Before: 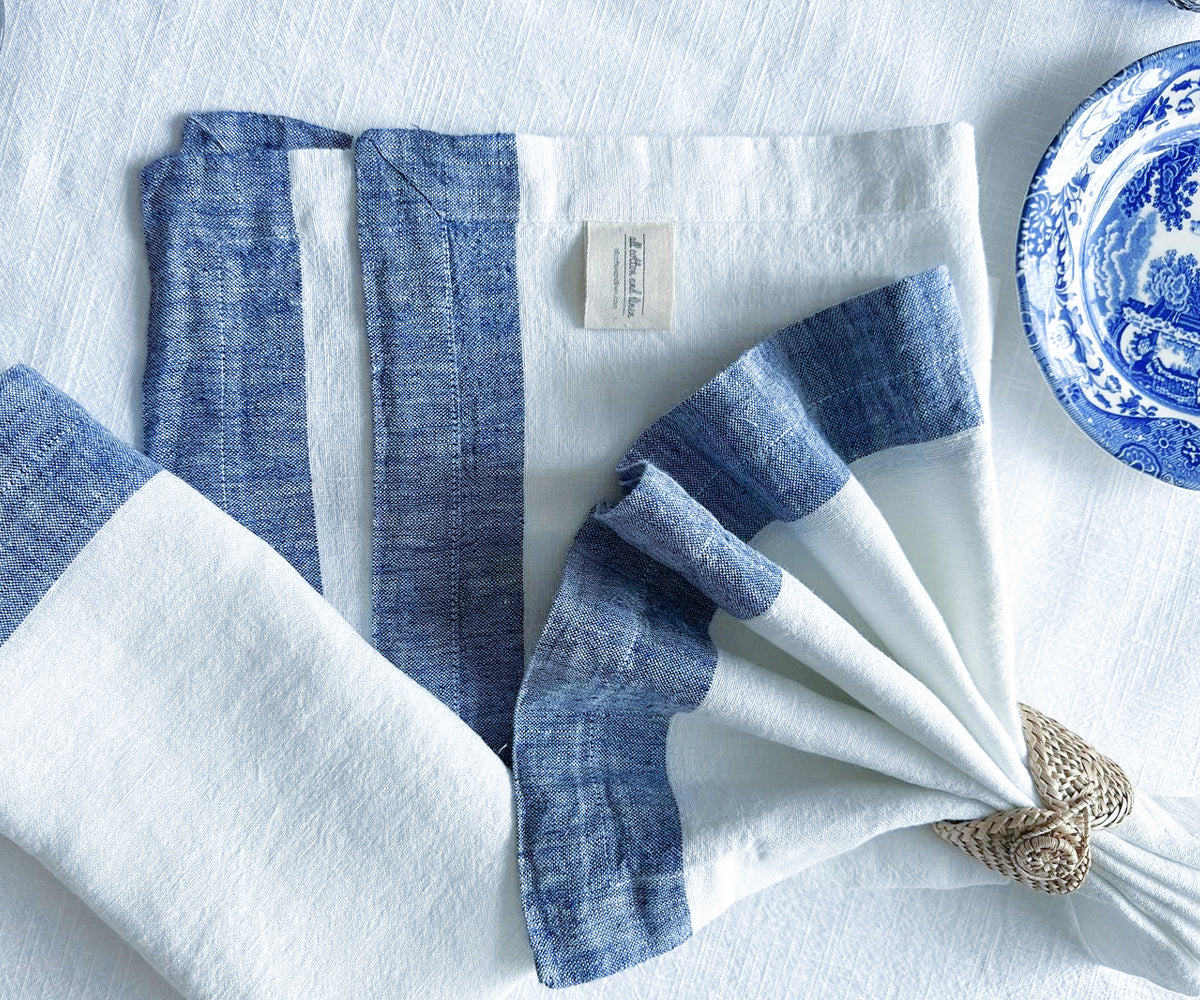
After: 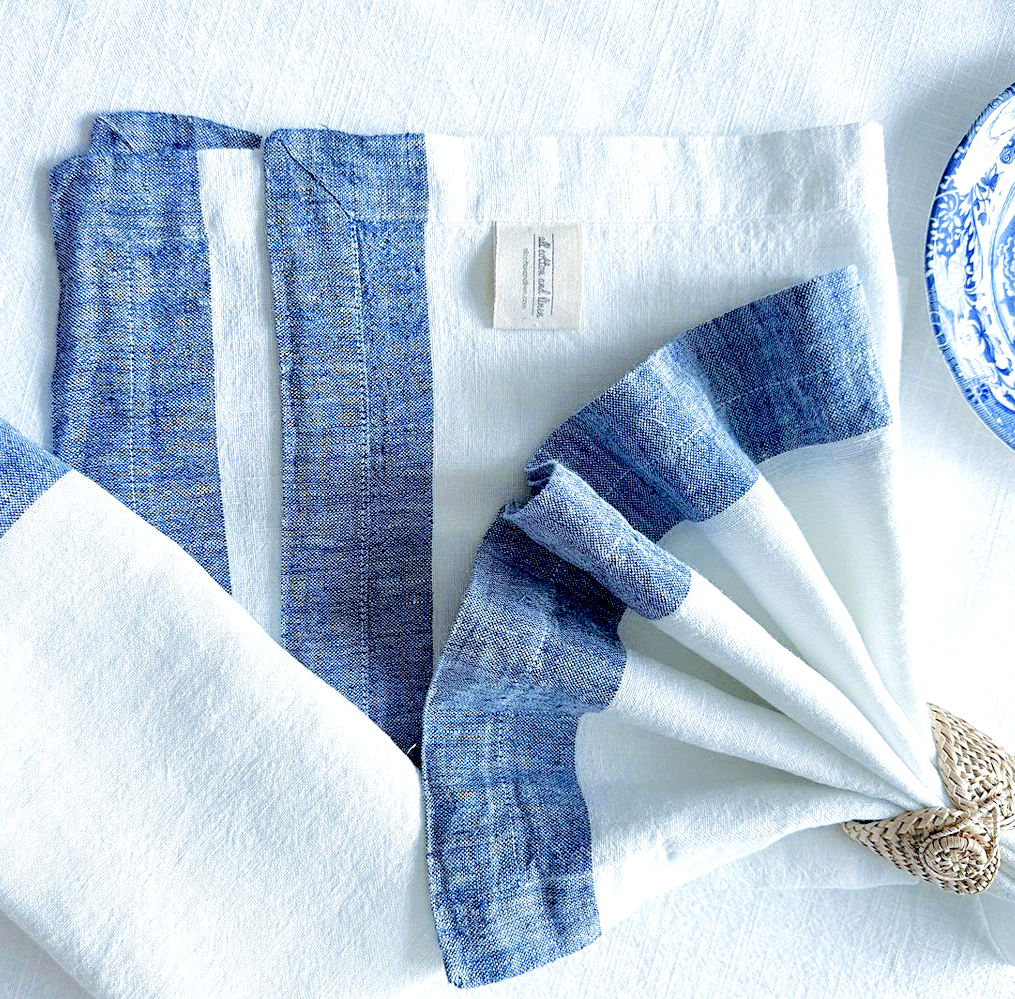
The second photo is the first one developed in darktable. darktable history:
exposure: black level correction 0.012, compensate highlight preservation false
sharpen: amount 0.217
tone equalizer: -8 EV 0.965 EV, -7 EV 1.02 EV, -6 EV 1.03 EV, -5 EV 1.03 EV, -4 EV 0.993 EV, -3 EV 0.74 EV, -2 EV 0.513 EV, -1 EV 0.257 EV, edges refinement/feathering 500, mask exposure compensation -1.57 EV, preserve details no
crop: left 7.61%, right 7.791%
